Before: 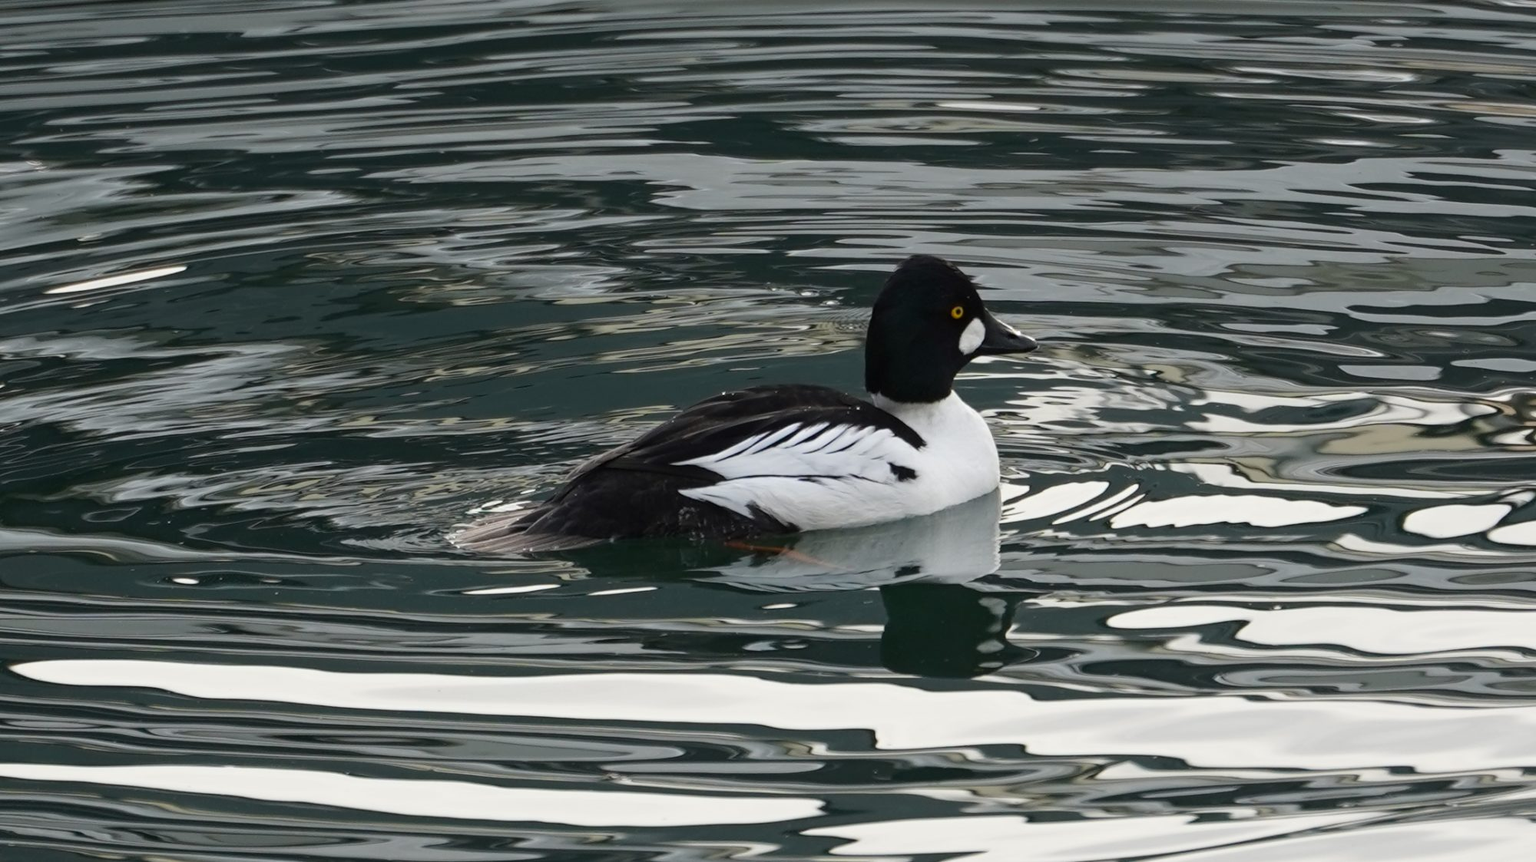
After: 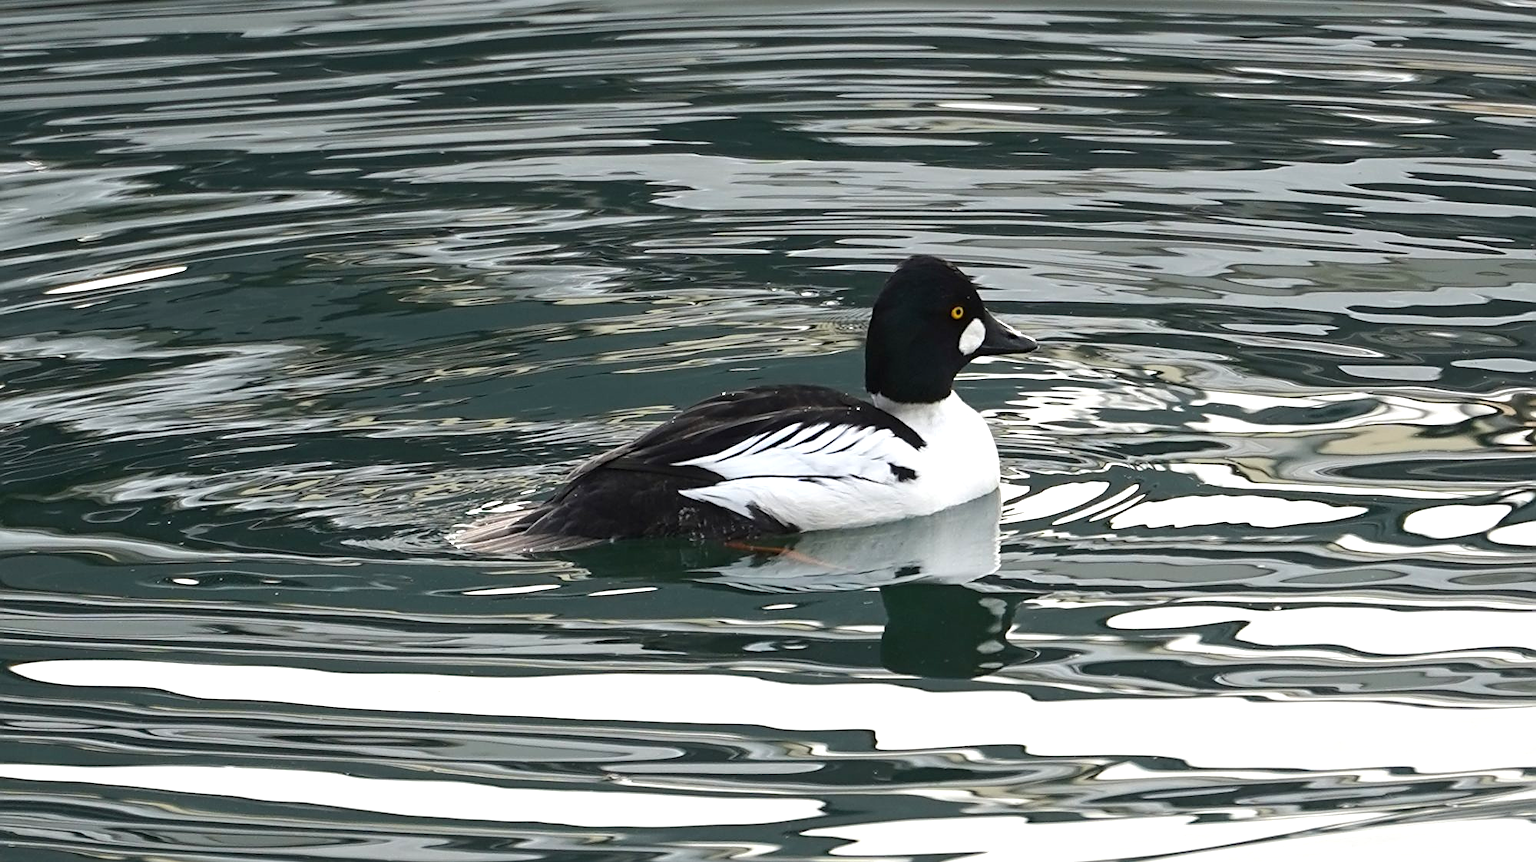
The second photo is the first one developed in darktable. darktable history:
sharpen: on, module defaults
exposure: black level correction 0, exposure 0.7 EV, compensate exposure bias true, compensate highlight preservation false
